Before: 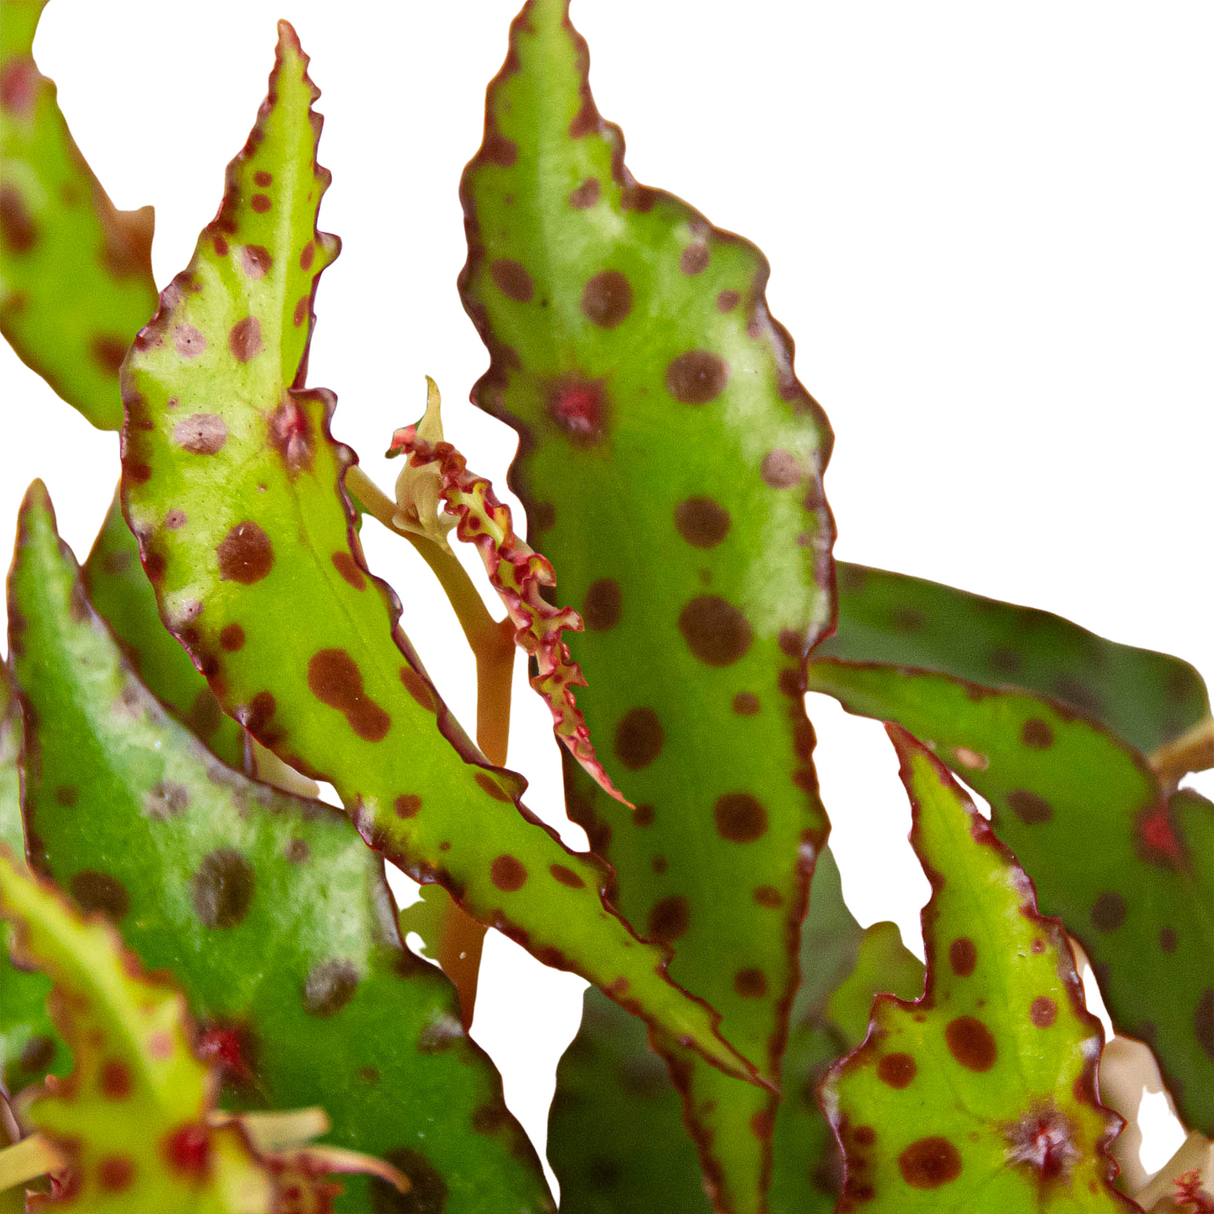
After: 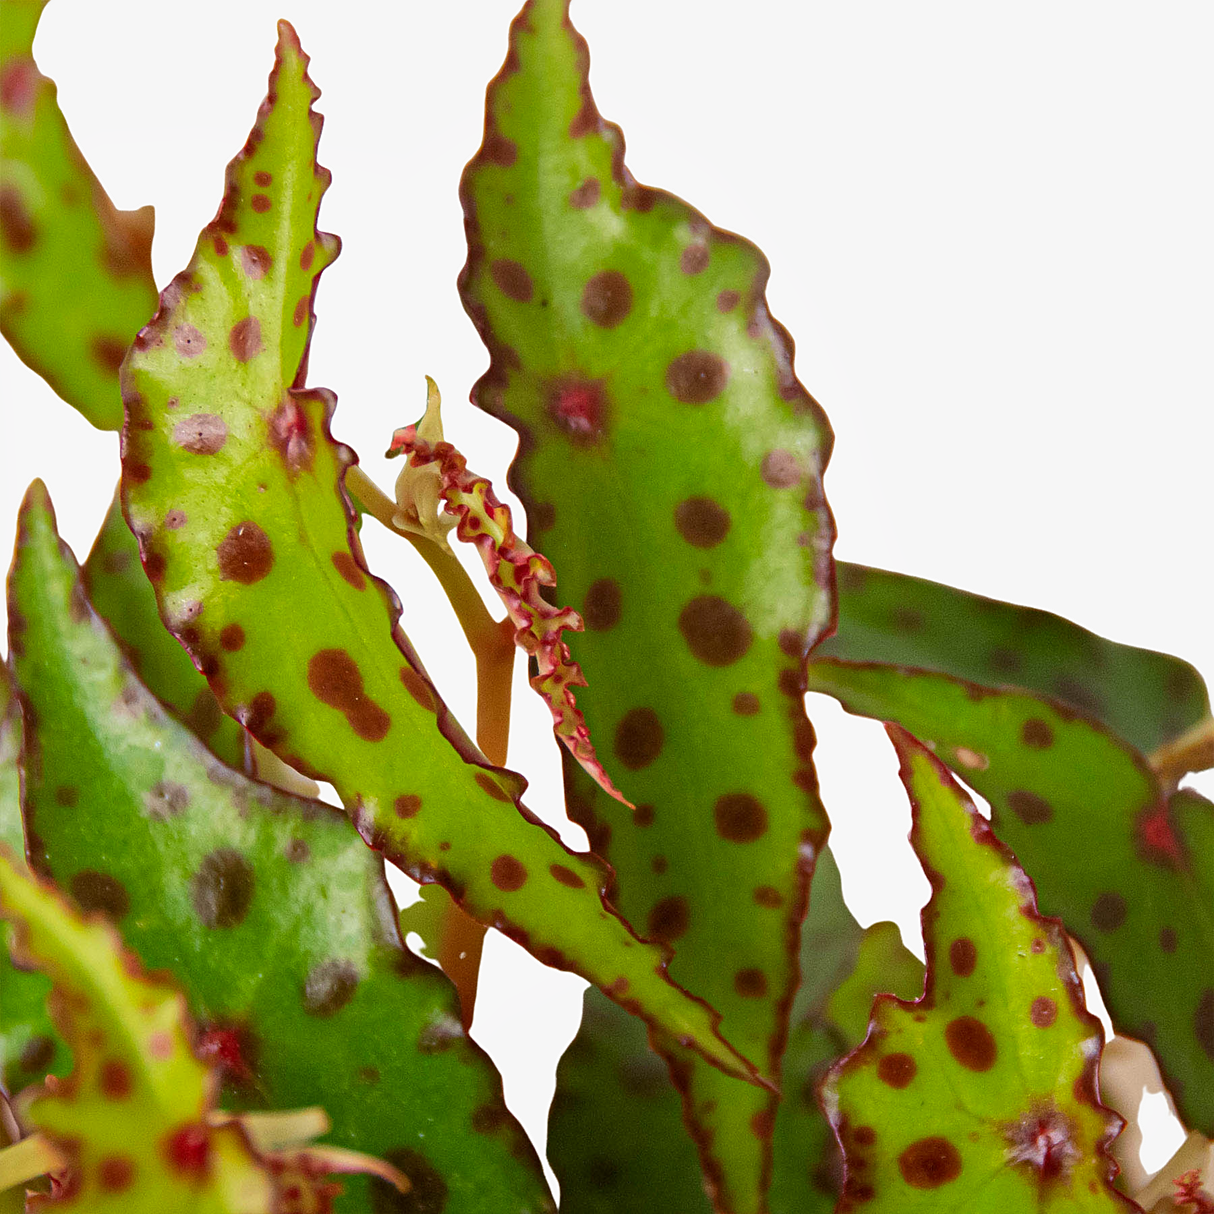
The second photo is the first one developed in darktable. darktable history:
sharpen: amount 0.215
shadows and highlights: shadows -20.43, white point adjustment -2.17, highlights -34.98
